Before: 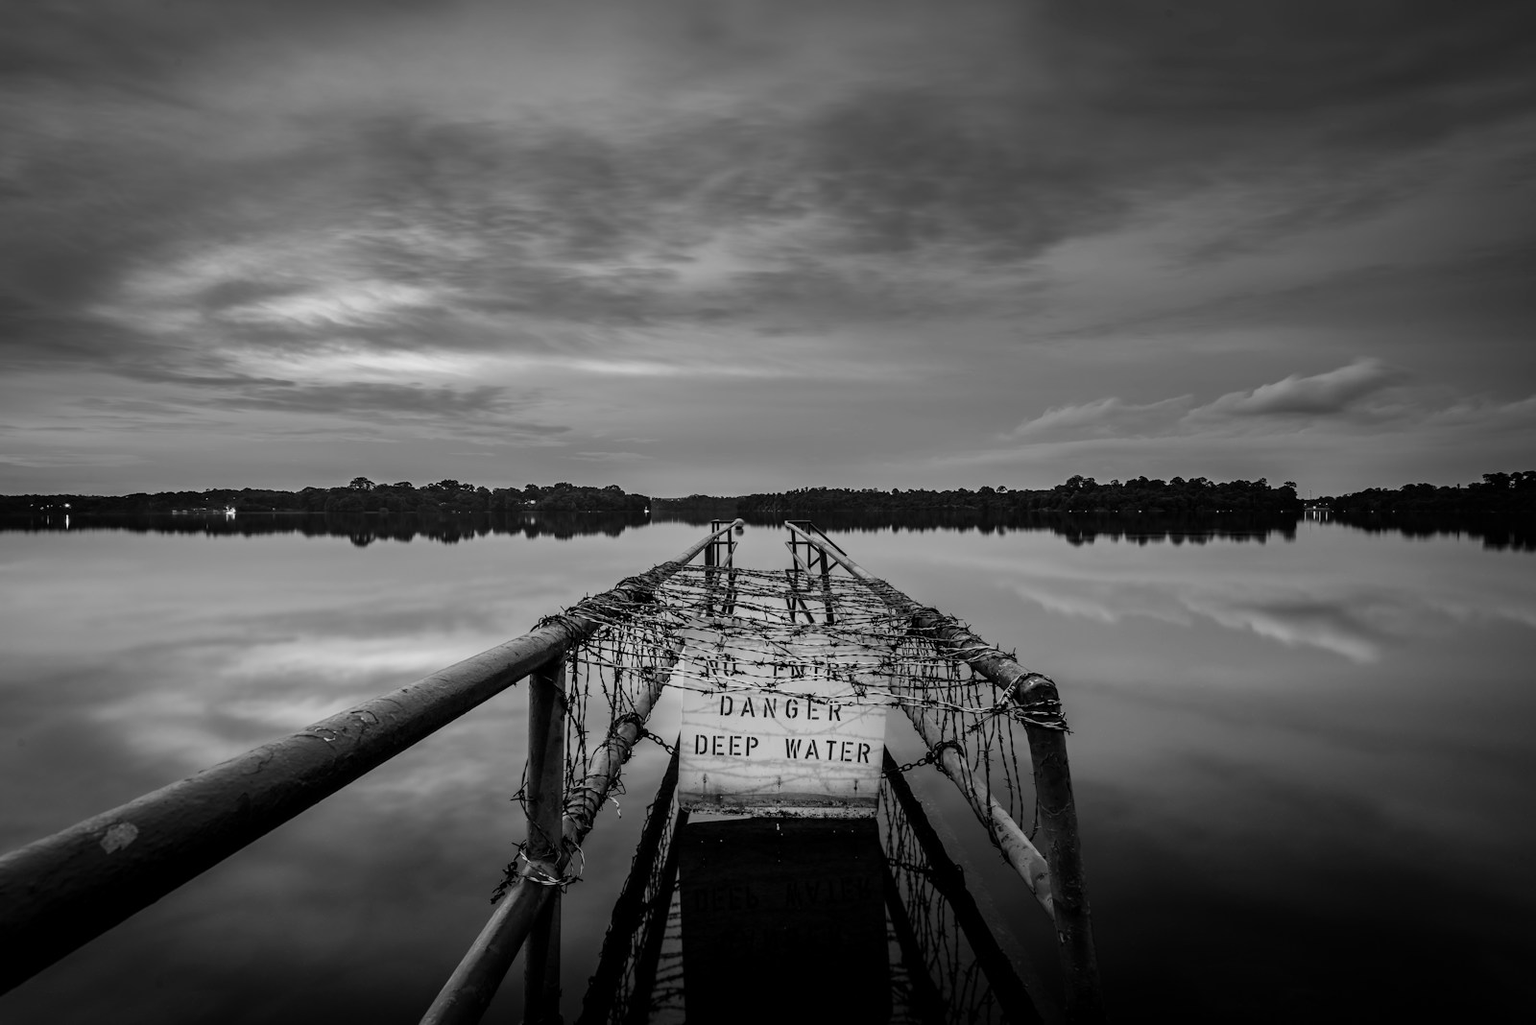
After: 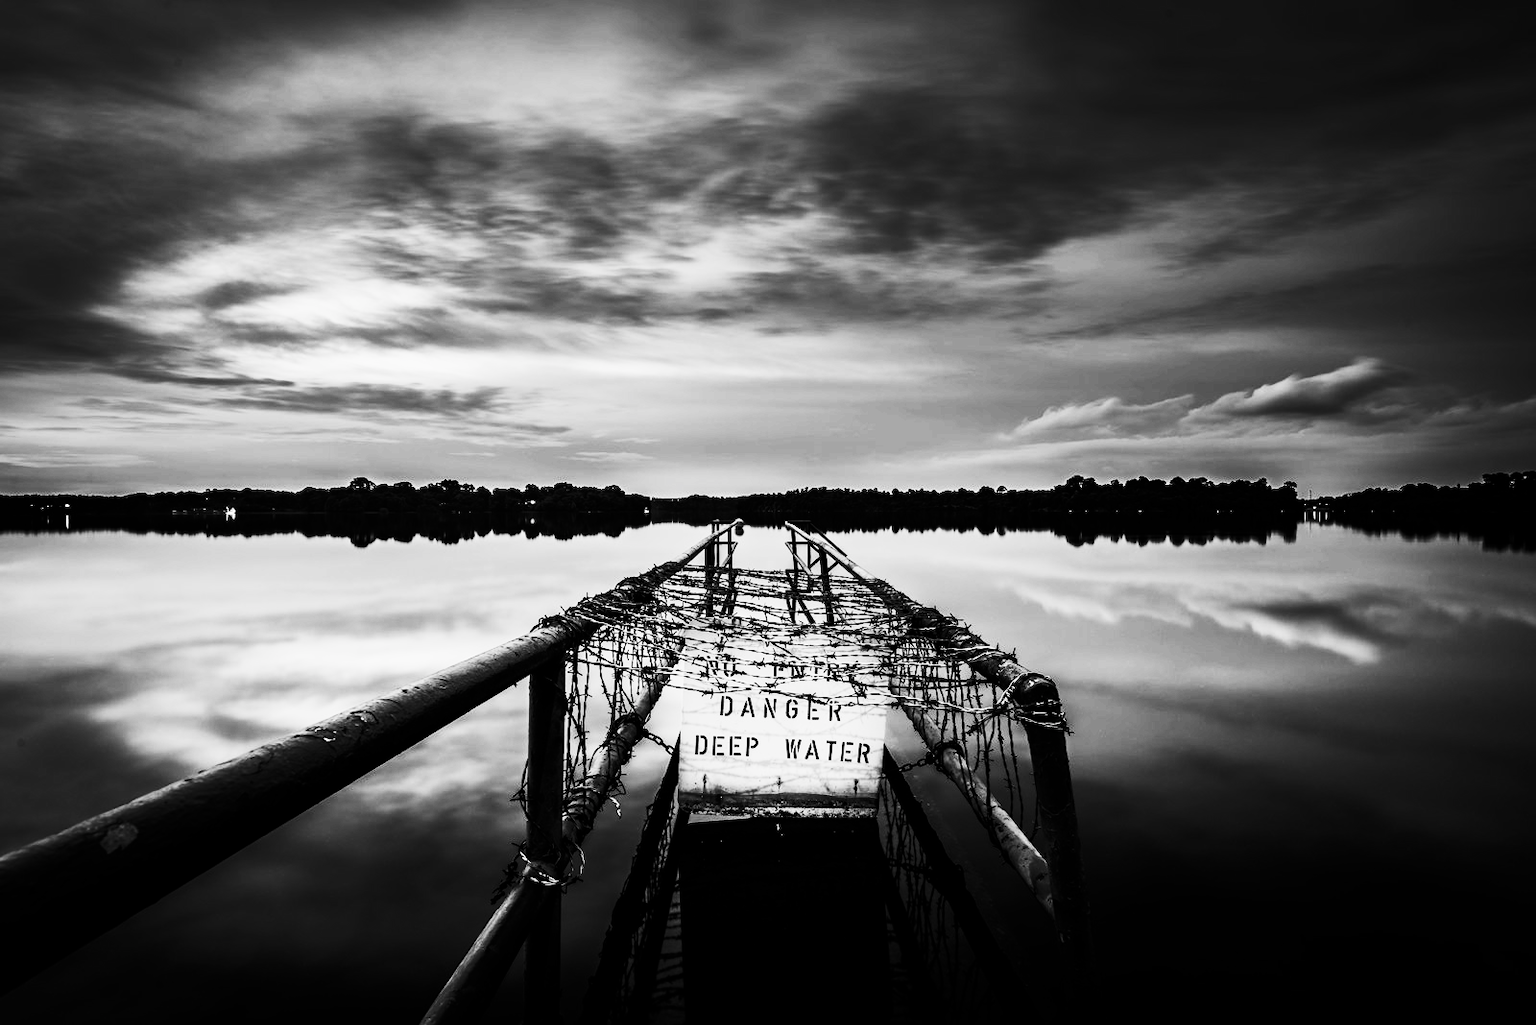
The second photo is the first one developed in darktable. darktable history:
contrast brightness saturation: contrast 0.93, brightness 0.197
filmic rgb: black relative exposure -7.65 EV, white relative exposure 4.56 EV, hardness 3.61
